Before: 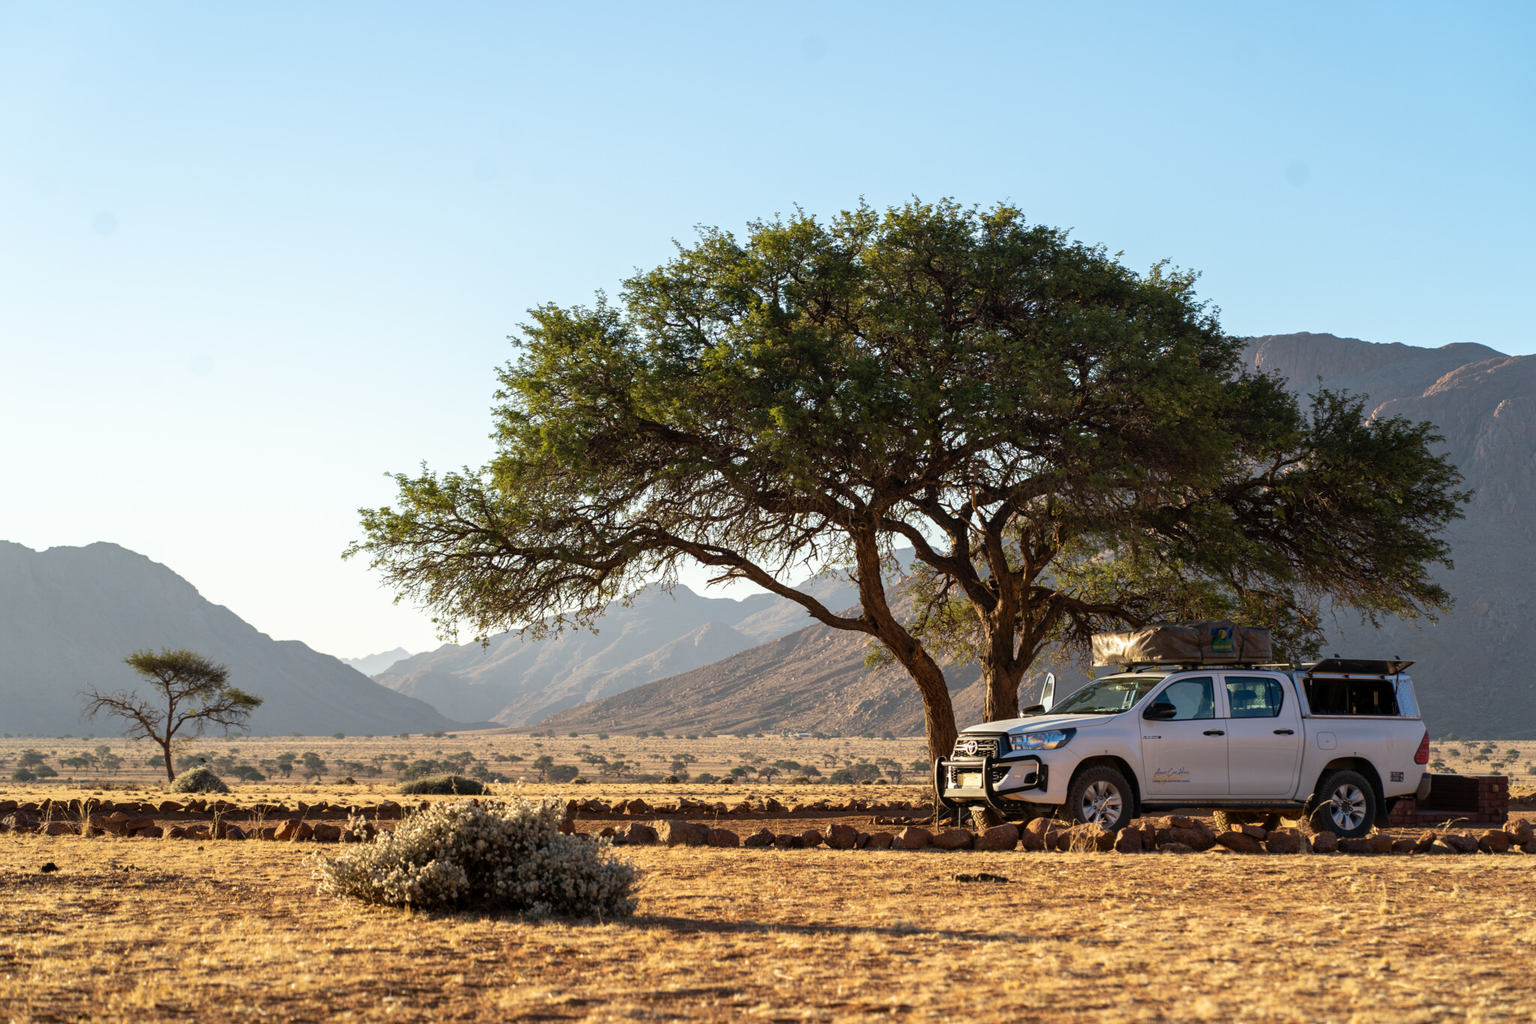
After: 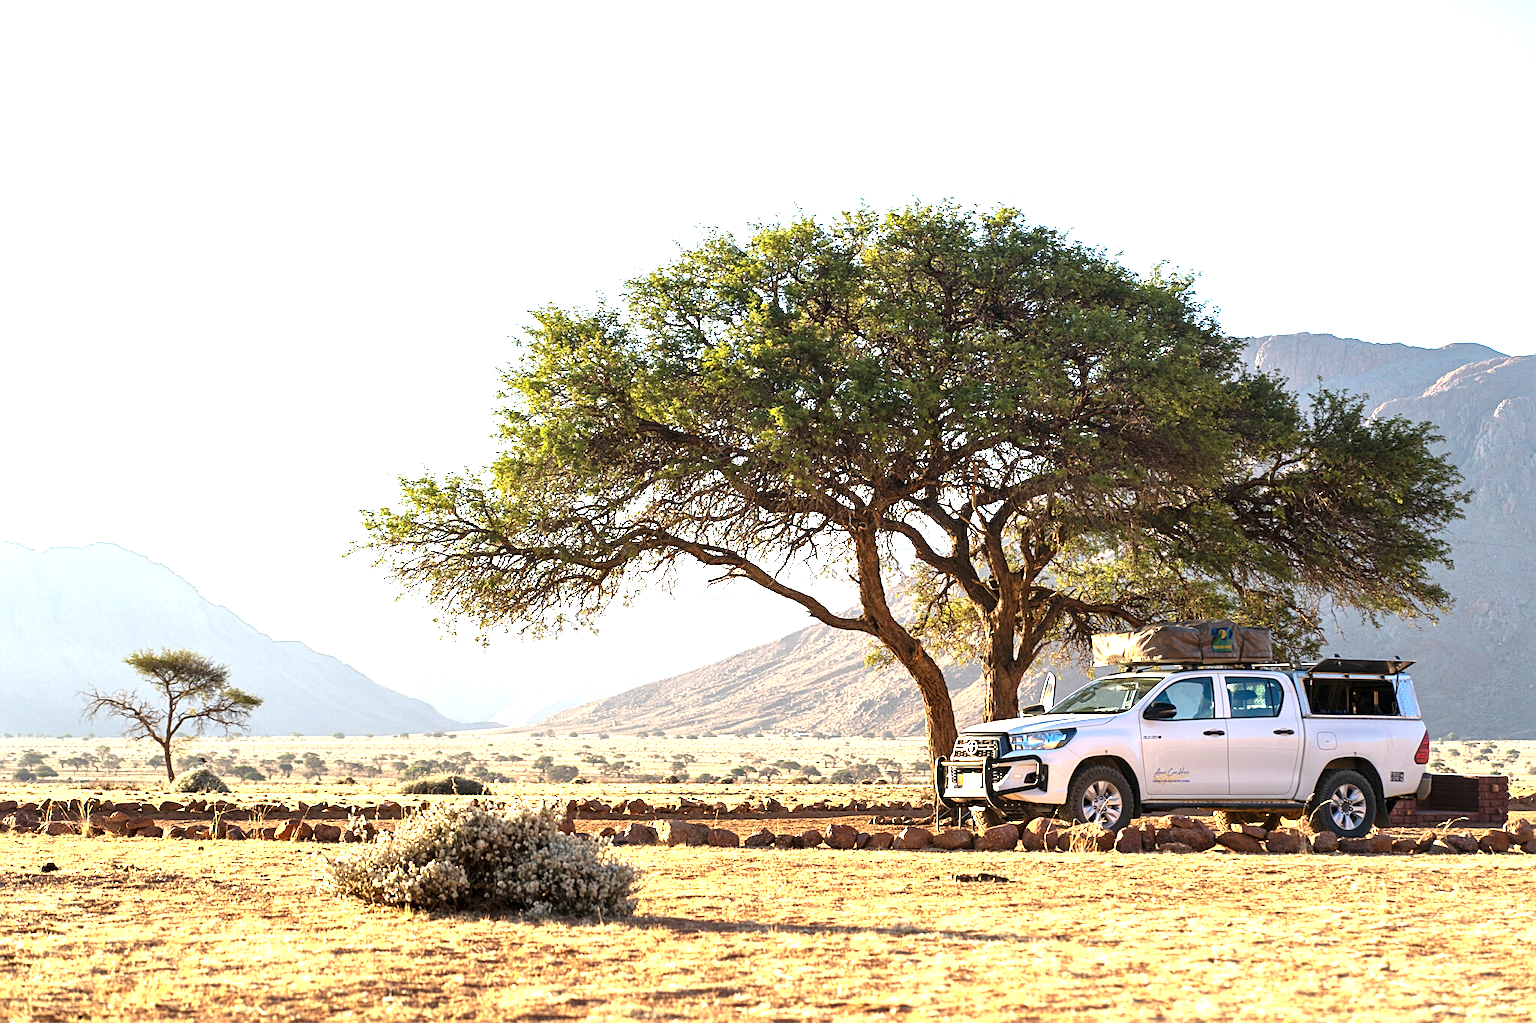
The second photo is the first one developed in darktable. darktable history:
sharpen: on, module defaults
exposure: black level correction 0, exposure 1.74 EV, compensate exposure bias true, compensate highlight preservation false
